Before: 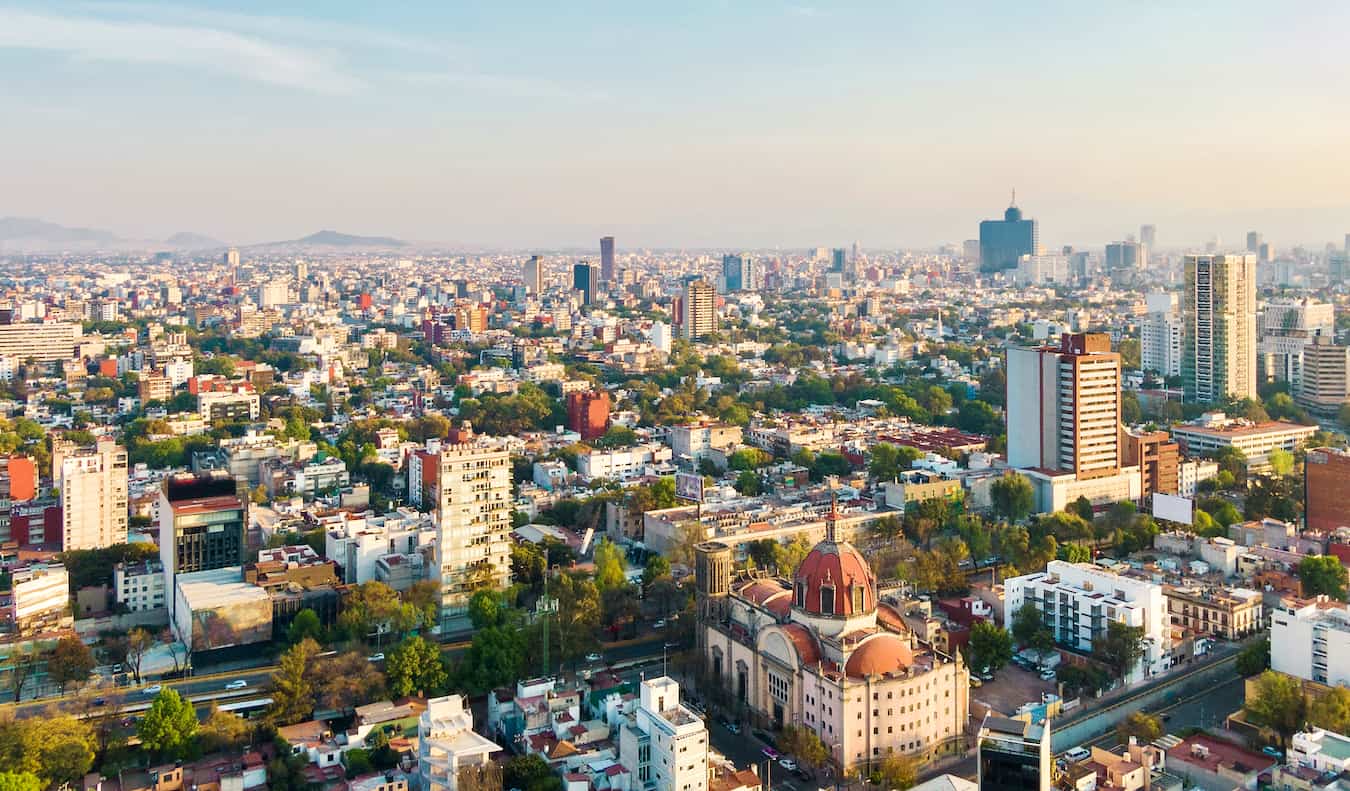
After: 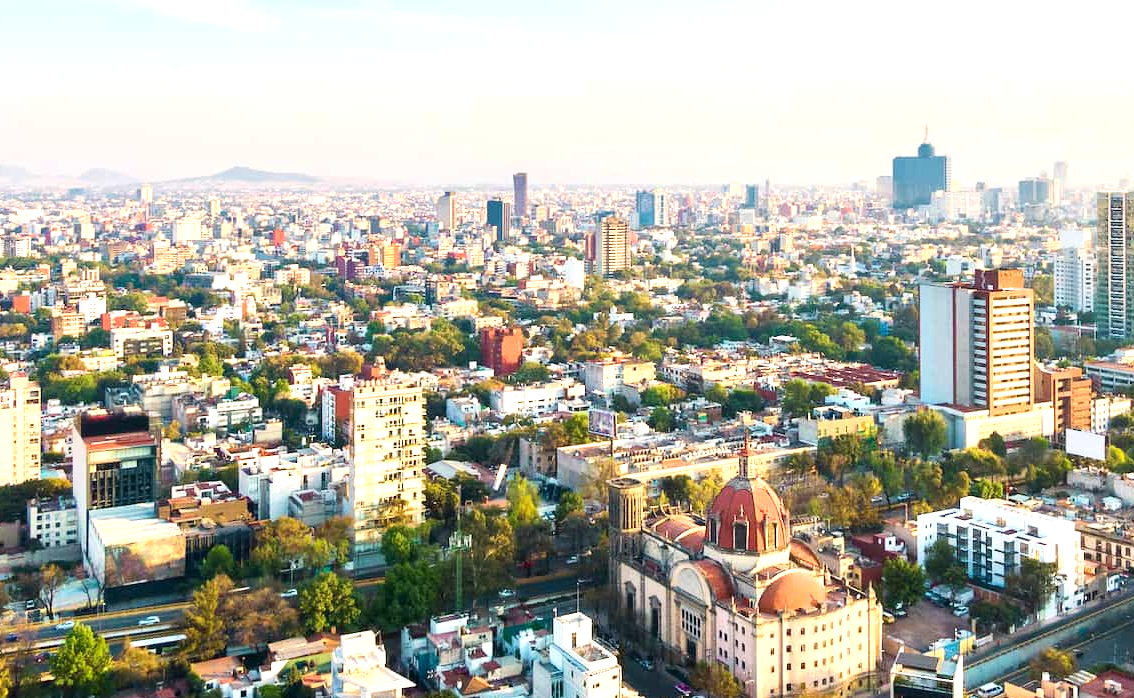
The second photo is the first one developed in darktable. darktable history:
exposure: exposure 0.64 EV, compensate highlight preservation false
crop: left 6.446%, top 8.188%, right 9.538%, bottom 3.548%
contrast brightness saturation: contrast 0.1, brightness 0.02, saturation 0.02
